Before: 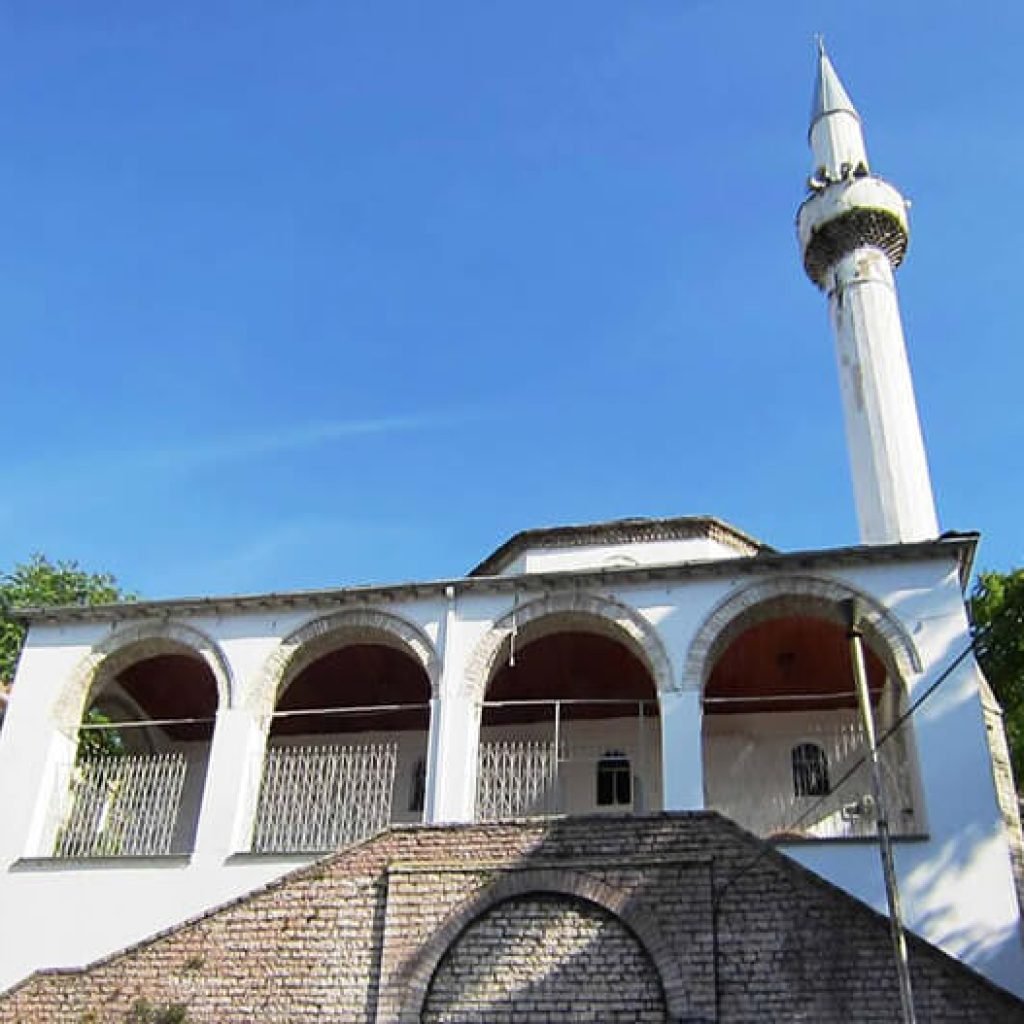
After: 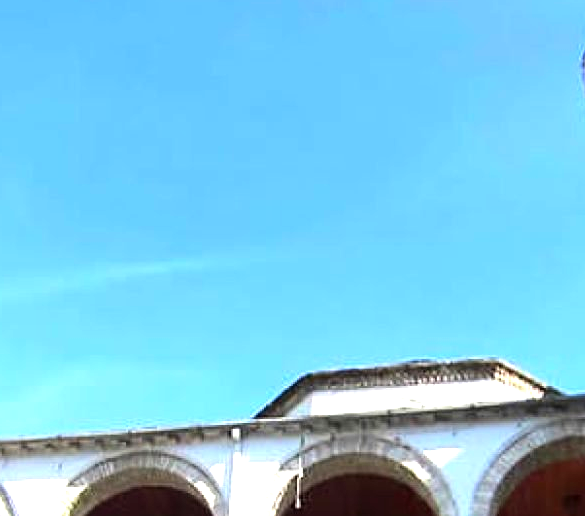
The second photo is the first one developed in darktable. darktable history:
tone equalizer: -8 EV -0.417 EV, -7 EV -0.389 EV, -6 EV -0.333 EV, -5 EV -0.222 EV, -3 EV 0.222 EV, -2 EV 0.333 EV, -1 EV 0.389 EV, +0 EV 0.417 EV, edges refinement/feathering 500, mask exposure compensation -1.57 EV, preserve details no
crop: left 20.932%, top 15.471%, right 21.848%, bottom 34.081%
contrast brightness saturation: contrast 0.03, brightness 0.06, saturation 0.13
exposure: black level correction 0.001, exposure 0.675 EV, compensate highlight preservation false
